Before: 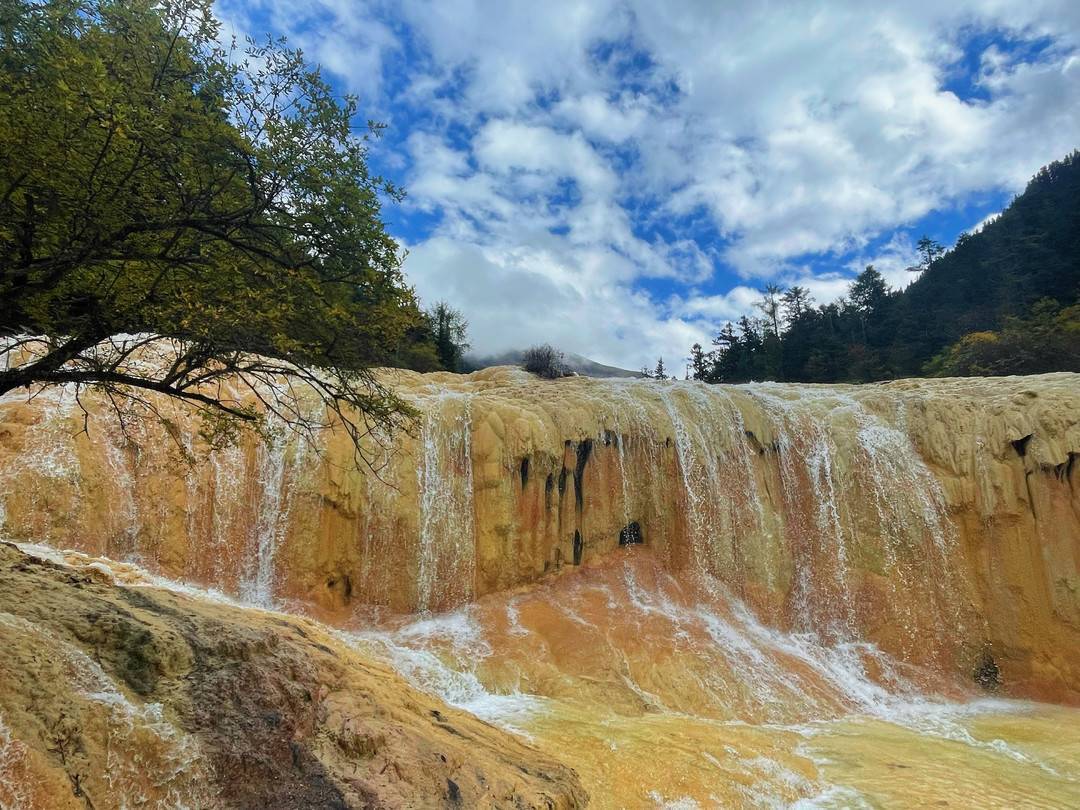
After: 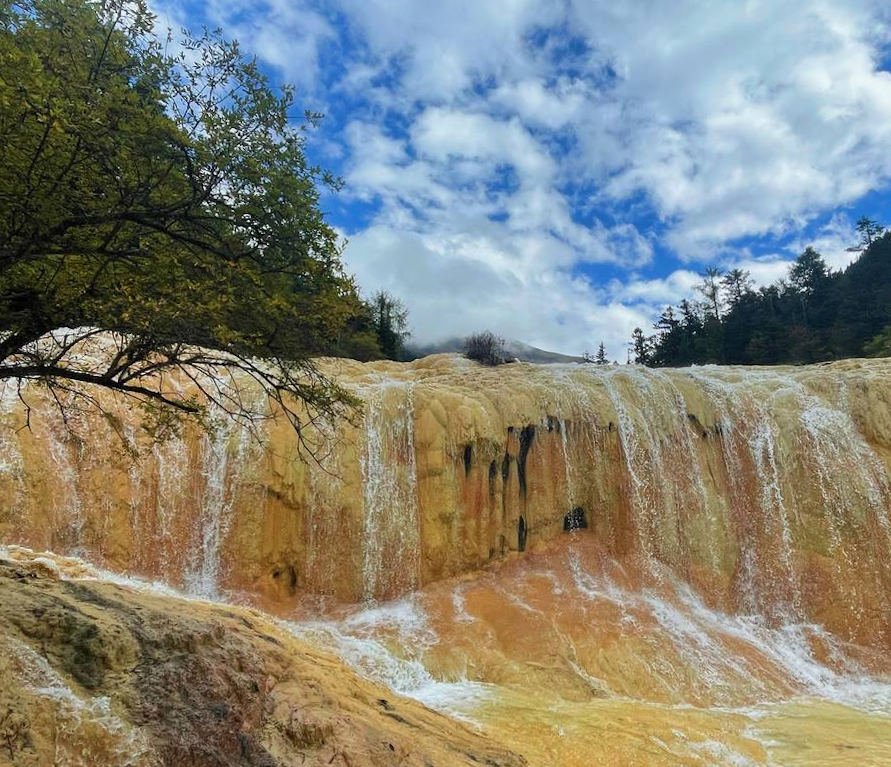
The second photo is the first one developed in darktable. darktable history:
crop and rotate: angle 1.01°, left 4.375%, top 0.544%, right 11.144%, bottom 2.472%
